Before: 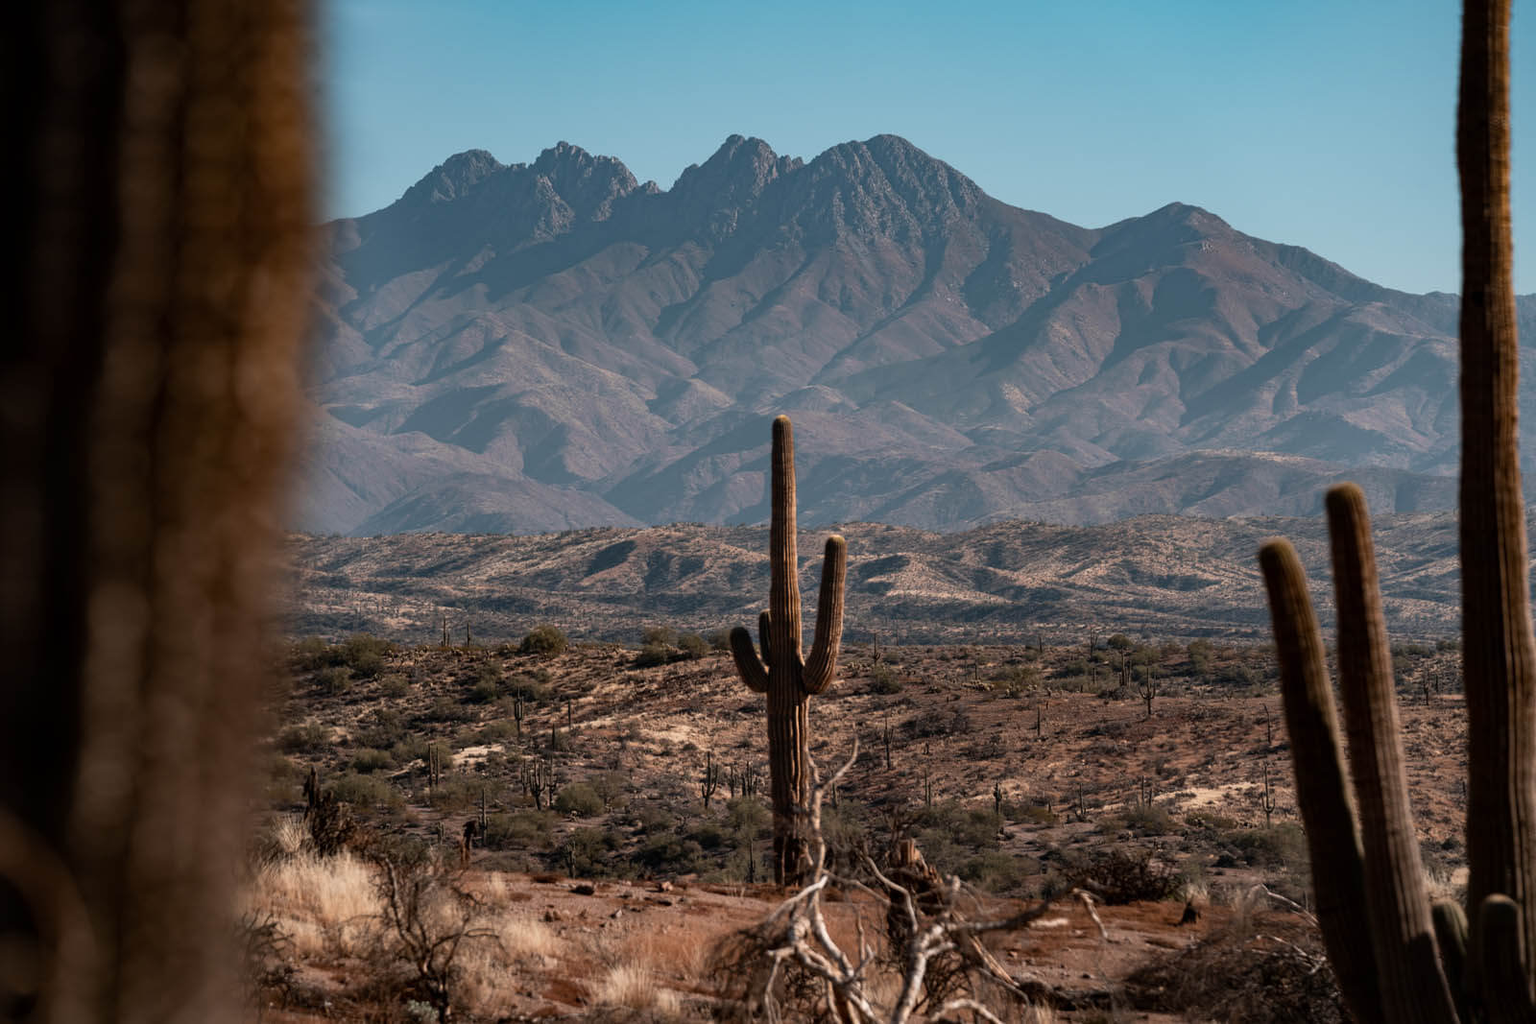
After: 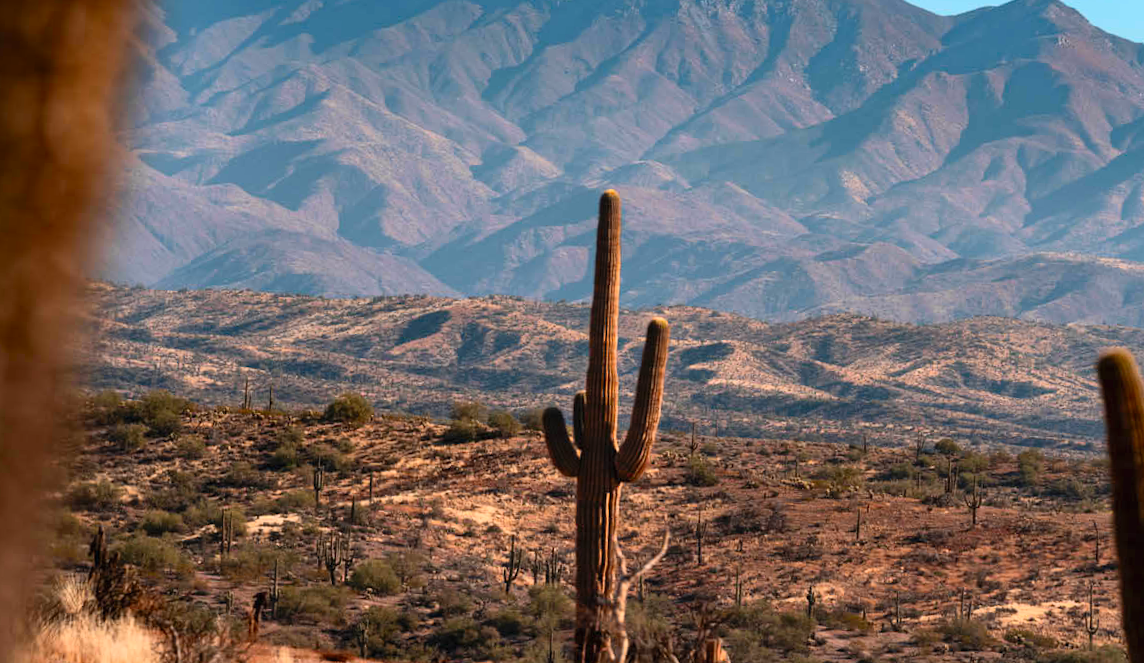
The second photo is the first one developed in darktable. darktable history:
contrast brightness saturation: contrast 0.195, brightness 0.201, saturation 0.794
crop and rotate: angle -3.47°, left 9.887%, top 20.474%, right 12.193%, bottom 11.802%
